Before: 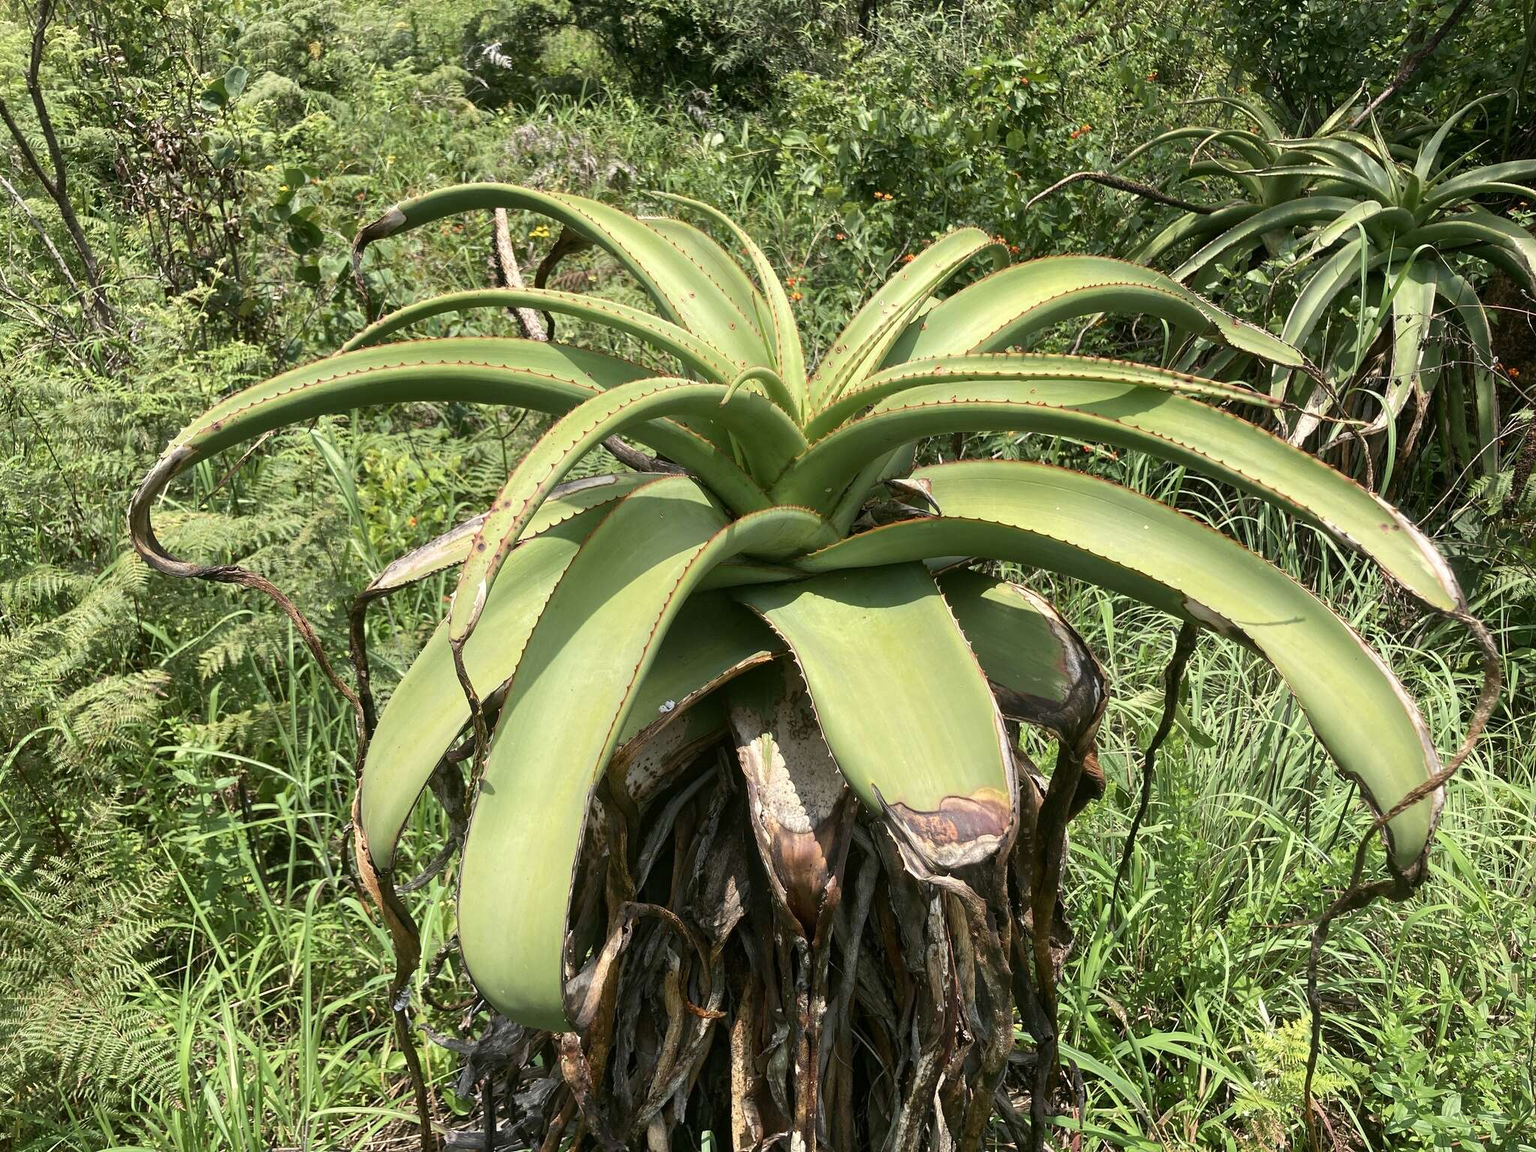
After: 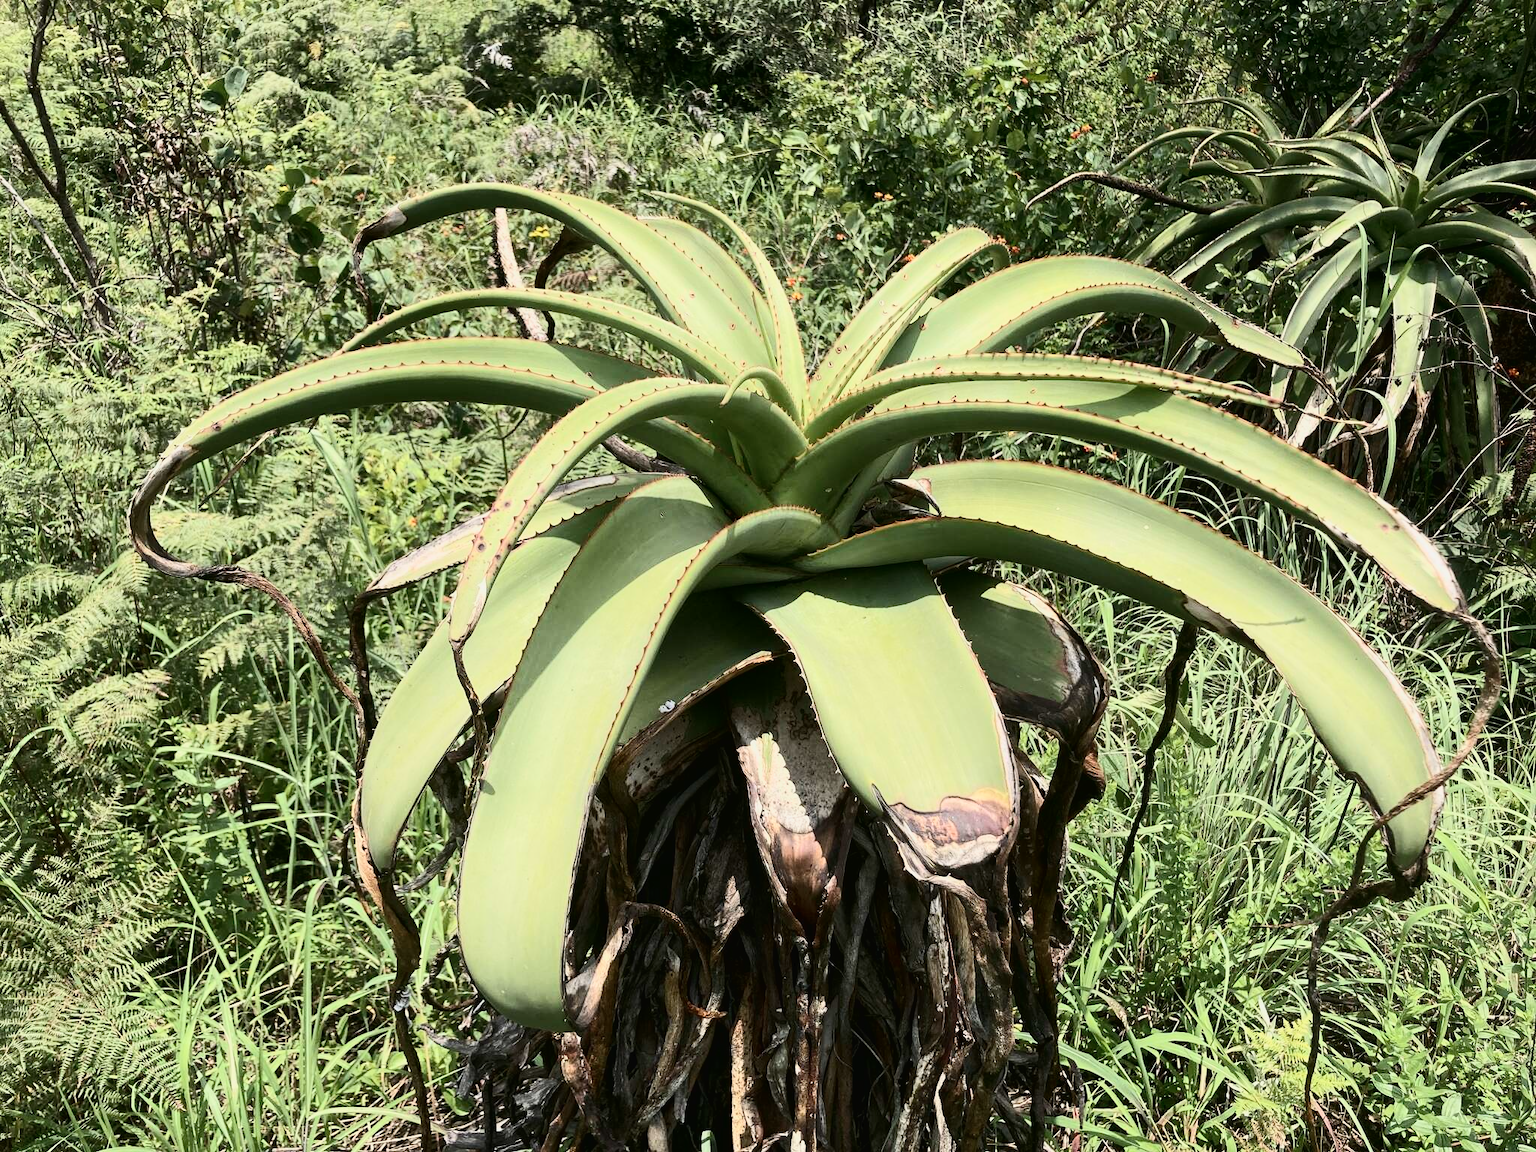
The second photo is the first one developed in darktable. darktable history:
exposure: exposure -1.006 EV, compensate highlight preservation false
contrast brightness saturation: contrast 0.376, brightness 0.52
tone curve: curves: ch0 [(0, 0) (0.003, 0.016) (0.011, 0.016) (0.025, 0.016) (0.044, 0.016) (0.069, 0.016) (0.1, 0.026) (0.136, 0.047) (0.177, 0.088) (0.224, 0.14) (0.277, 0.2) (0.335, 0.276) (0.399, 0.37) (0.468, 0.47) (0.543, 0.583) (0.623, 0.698) (0.709, 0.779) (0.801, 0.858) (0.898, 0.929) (1, 1)], color space Lab, independent channels, preserve colors none
